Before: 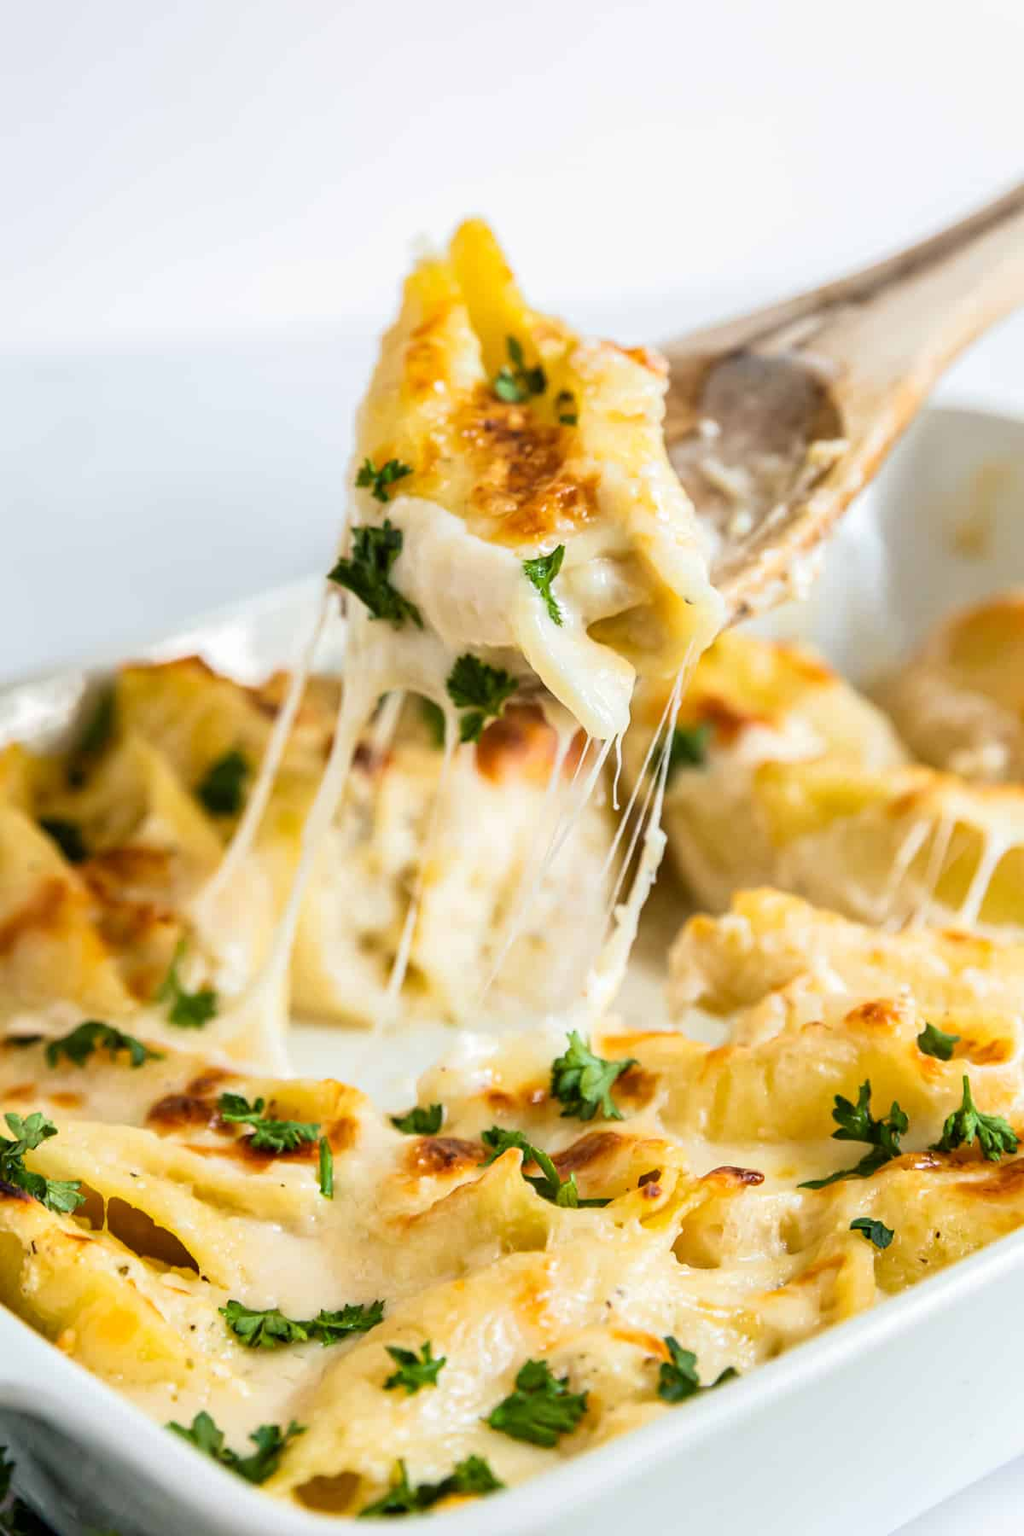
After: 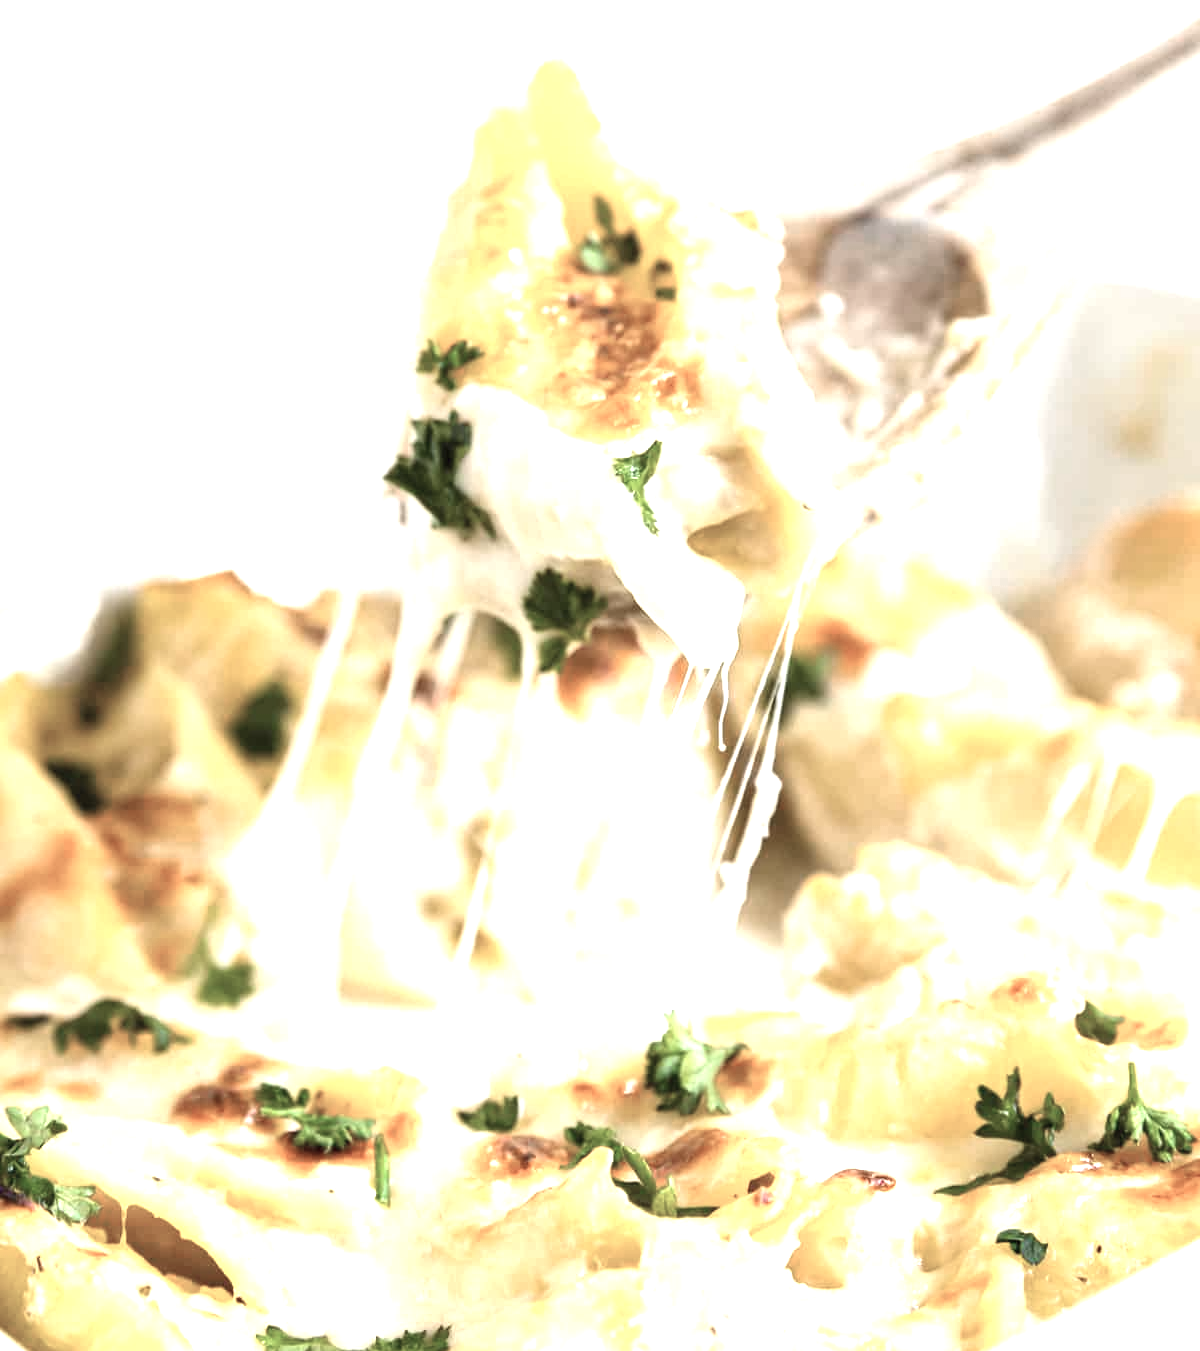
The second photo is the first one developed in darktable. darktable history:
crop: top 11.039%, bottom 13.886%
exposure: black level correction 0, exposure 1.101 EV, compensate highlight preservation false
color zones: curves: ch0 [(0, 0.559) (0.153, 0.551) (0.229, 0.5) (0.429, 0.5) (0.571, 0.5) (0.714, 0.5) (0.857, 0.5) (1, 0.559)]; ch1 [(0, 0.417) (0.112, 0.336) (0.213, 0.26) (0.429, 0.34) (0.571, 0.35) (0.683, 0.331) (0.857, 0.344) (1, 0.417)]
